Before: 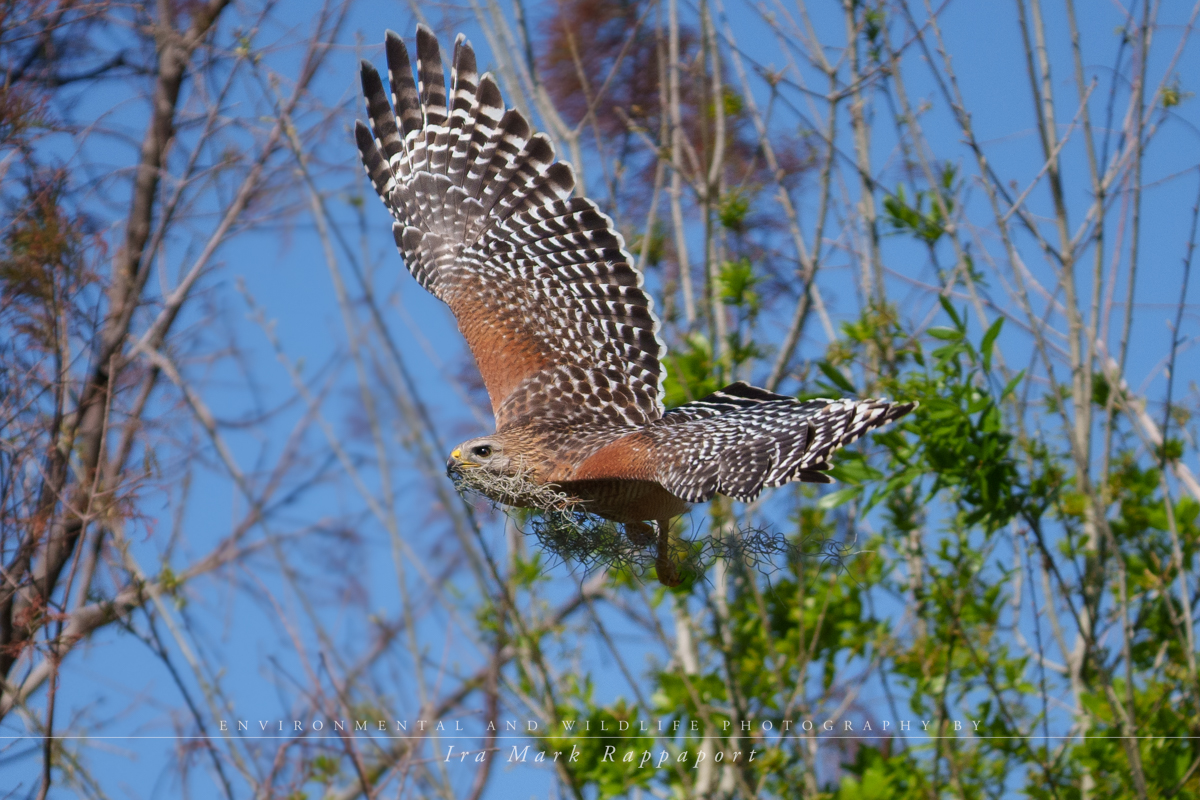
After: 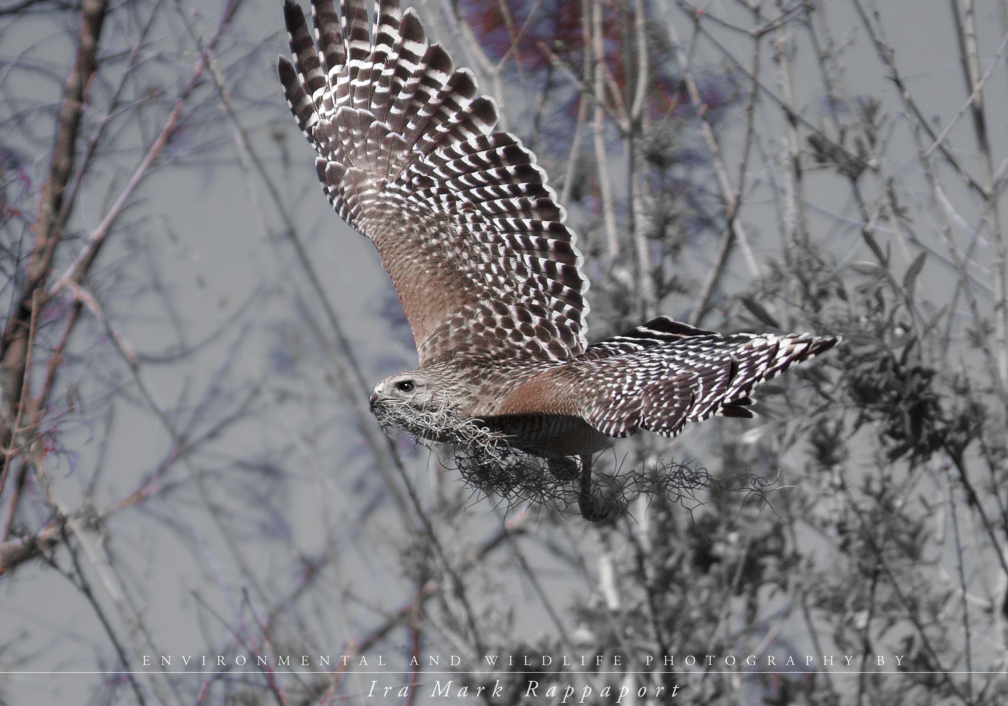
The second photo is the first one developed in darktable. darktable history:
crop: left 6.446%, top 8.188%, right 9.538%, bottom 3.548%
color zones: curves: ch0 [(0, 0.278) (0.143, 0.5) (0.286, 0.5) (0.429, 0.5) (0.571, 0.5) (0.714, 0.5) (0.857, 0.5) (1, 0.5)]; ch1 [(0, 1) (0.143, 0.165) (0.286, 0) (0.429, 0) (0.571, 0) (0.714, 0) (0.857, 0.5) (1, 0.5)]; ch2 [(0, 0.508) (0.143, 0.5) (0.286, 0.5) (0.429, 0.5) (0.571, 0.5) (0.714, 0.5) (0.857, 0.5) (1, 0.5)]
color correction: saturation 0.99
levels: levels [0.016, 0.484, 0.953]
